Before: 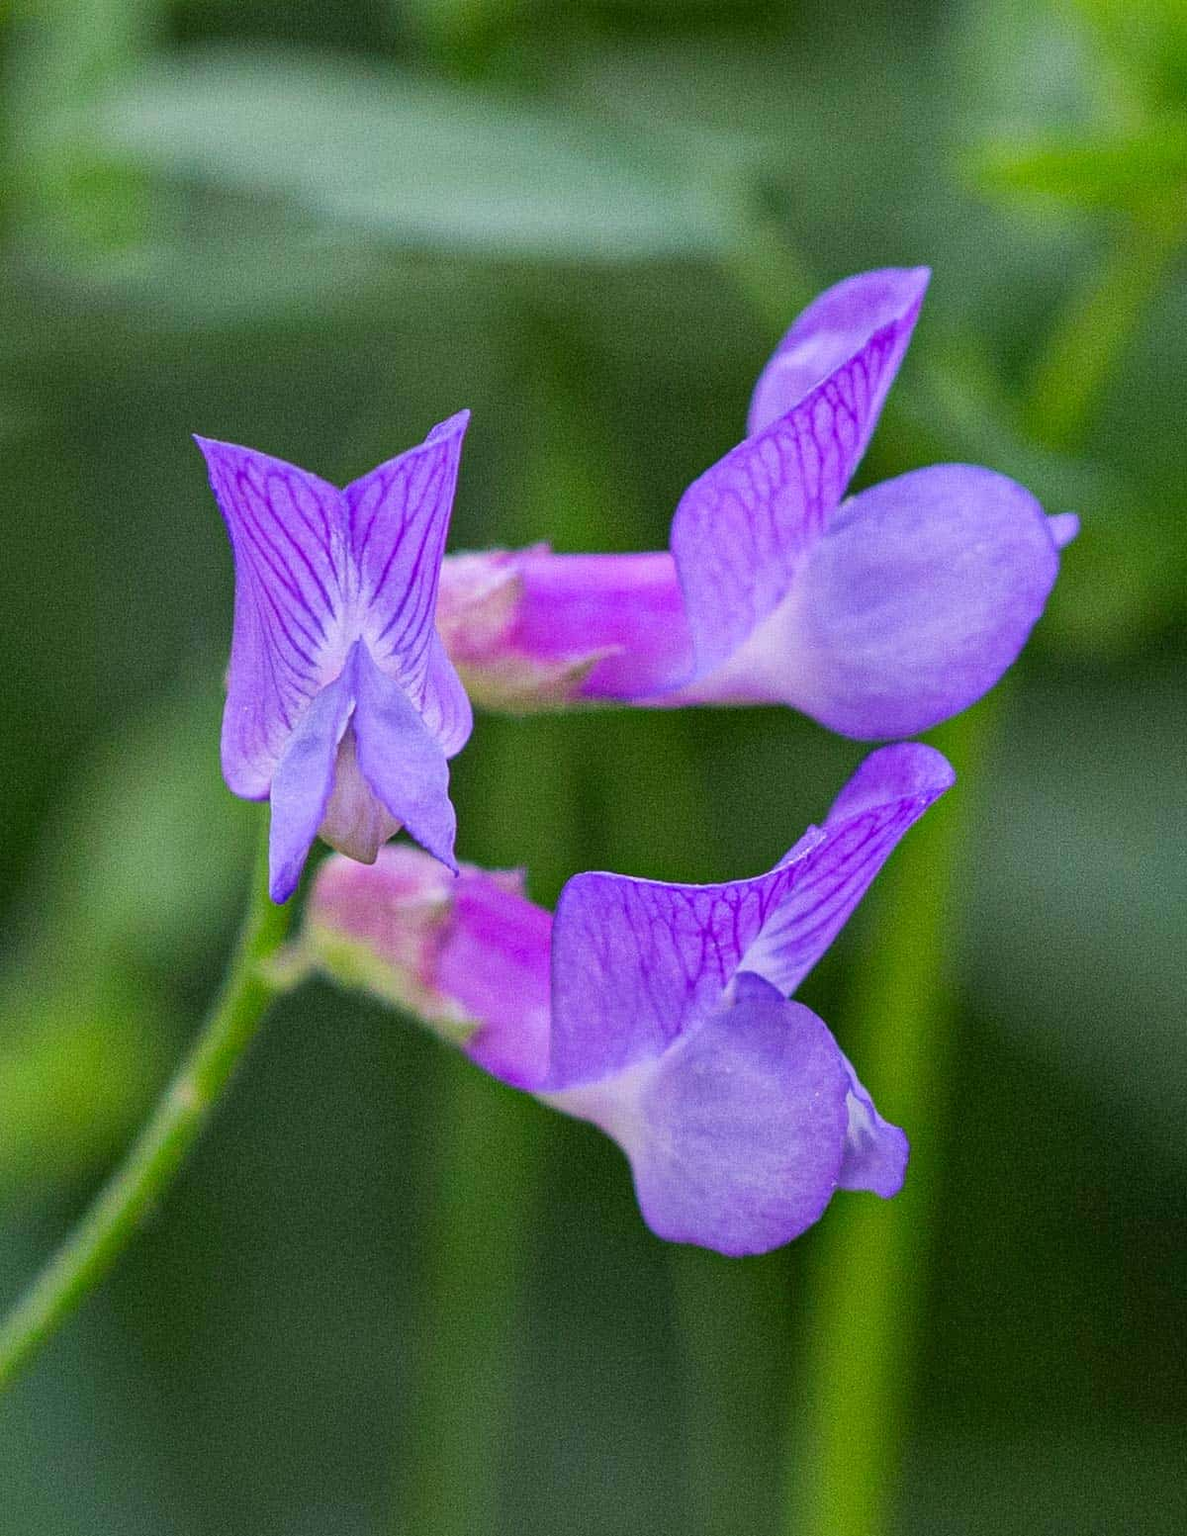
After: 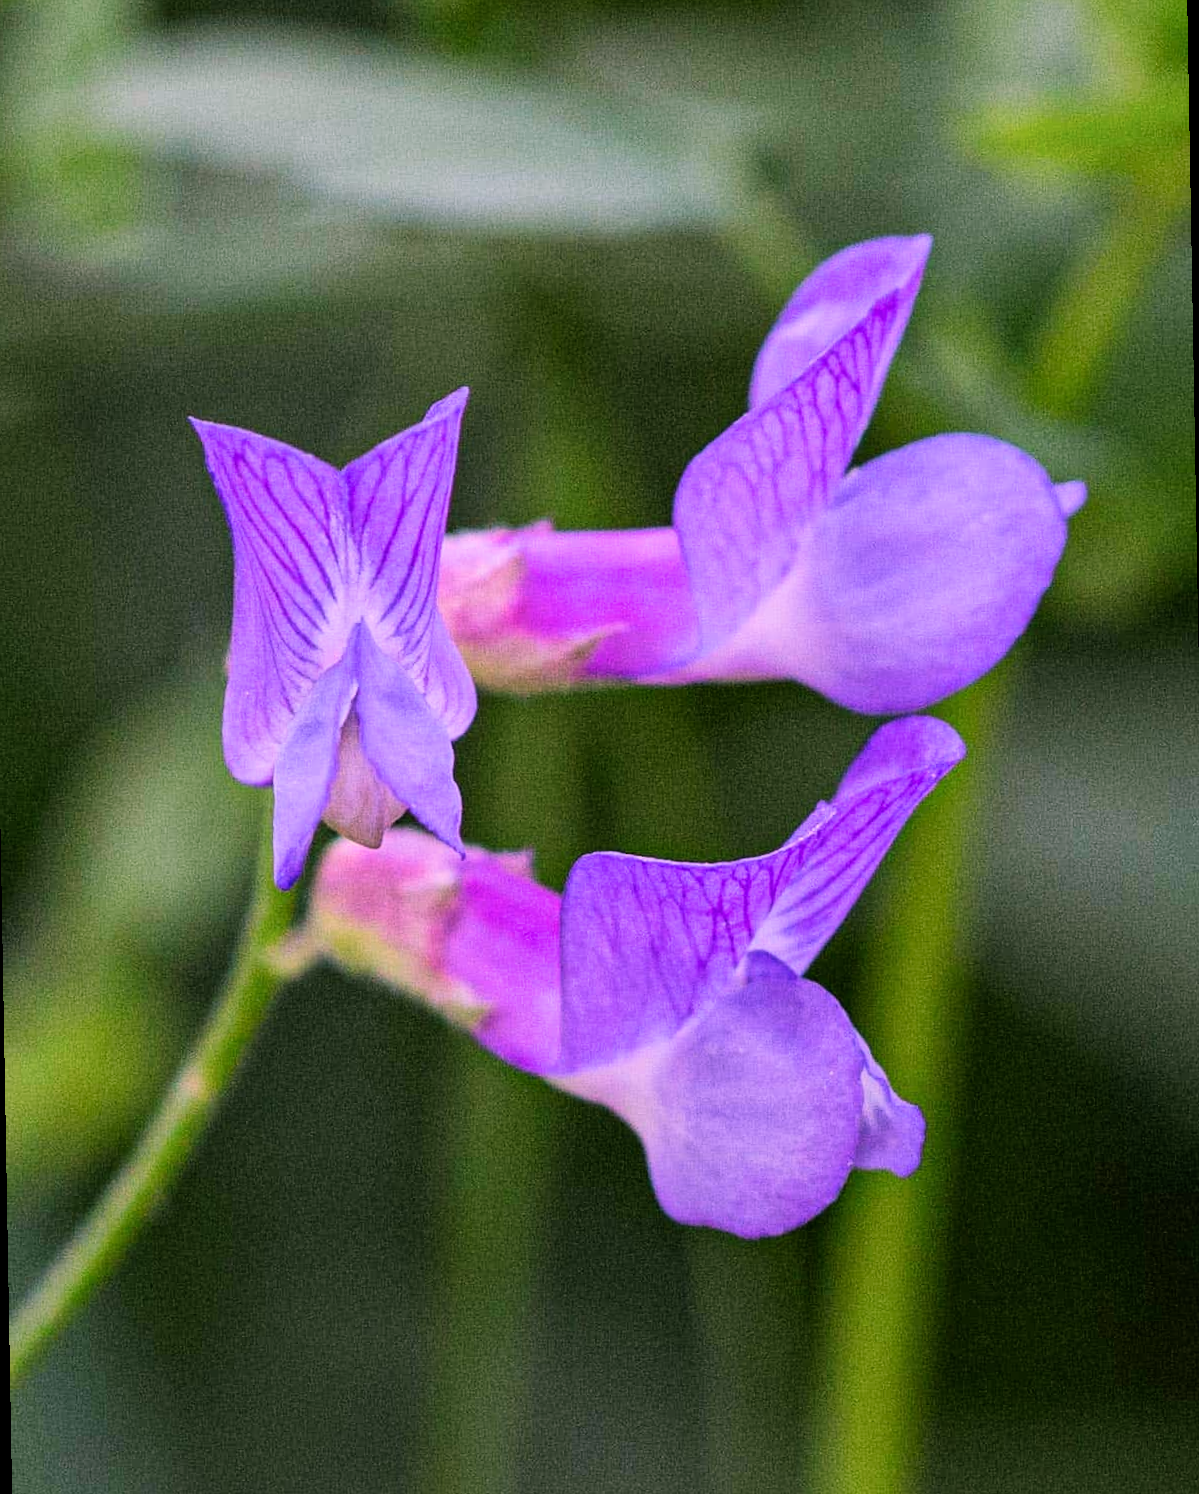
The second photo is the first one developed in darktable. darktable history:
filmic rgb: black relative exposure -8.07 EV, white relative exposure 3 EV, hardness 5.35, contrast 1.25
white balance: red 1.188, blue 1.11
rotate and perspective: rotation -1°, crop left 0.011, crop right 0.989, crop top 0.025, crop bottom 0.975
